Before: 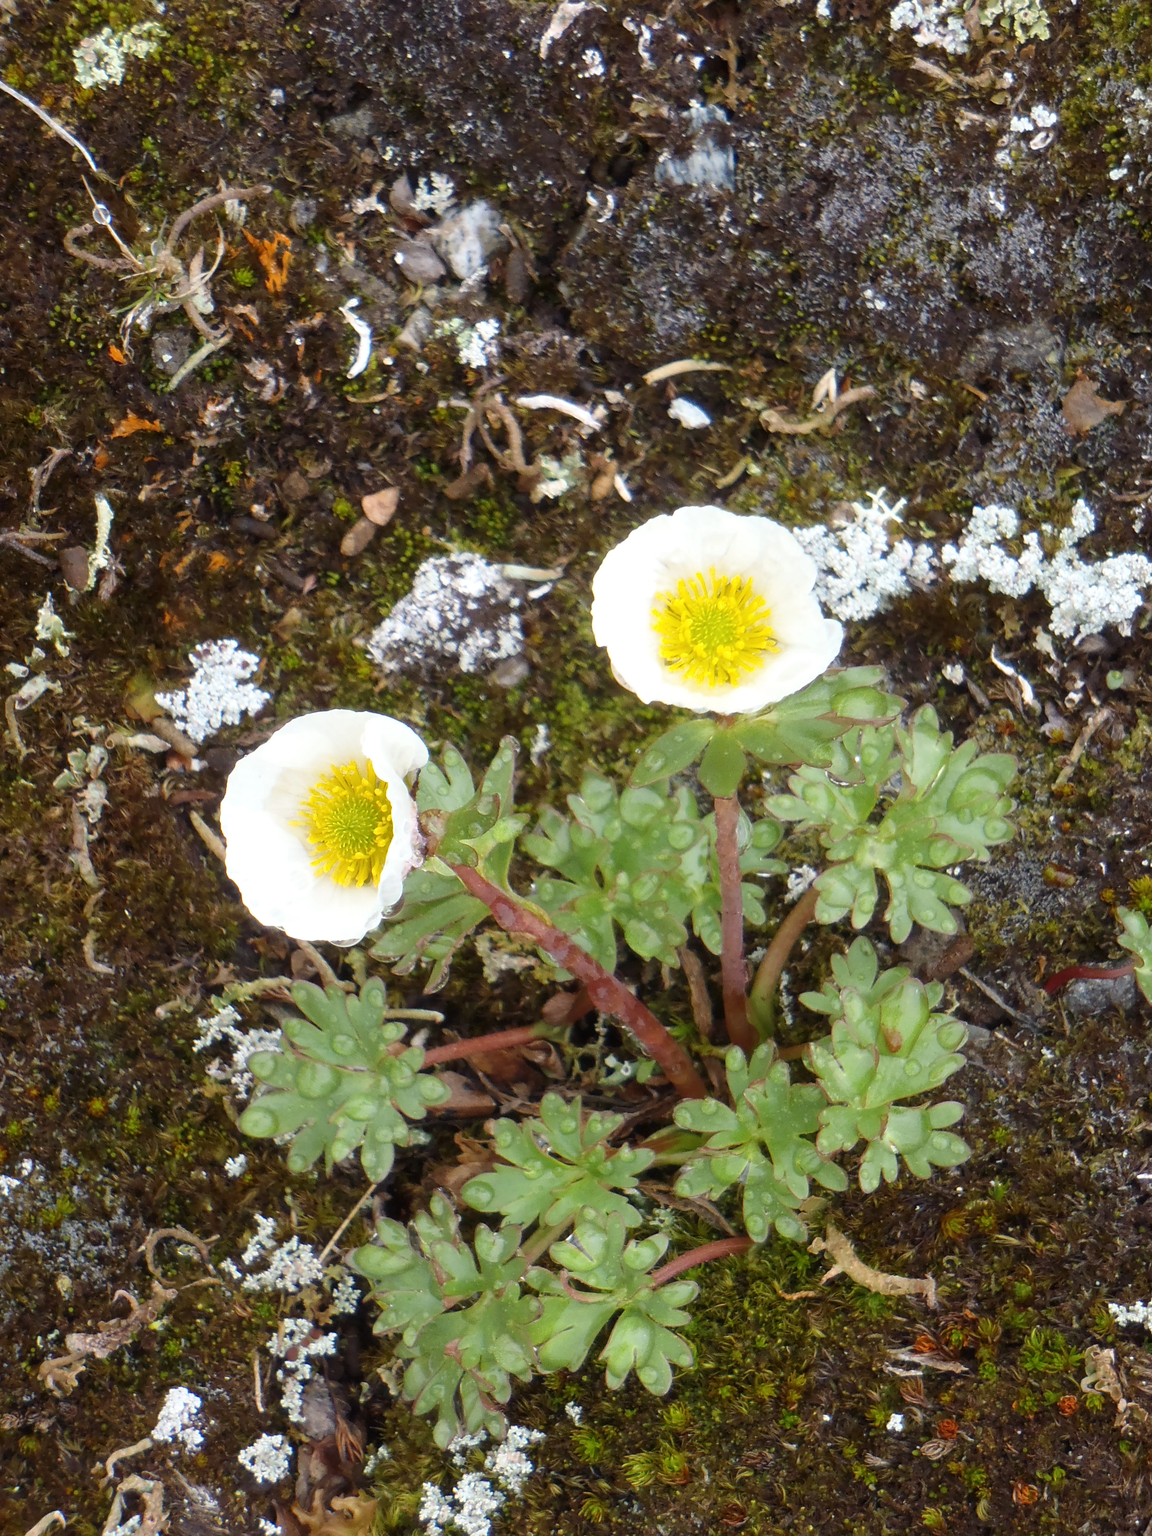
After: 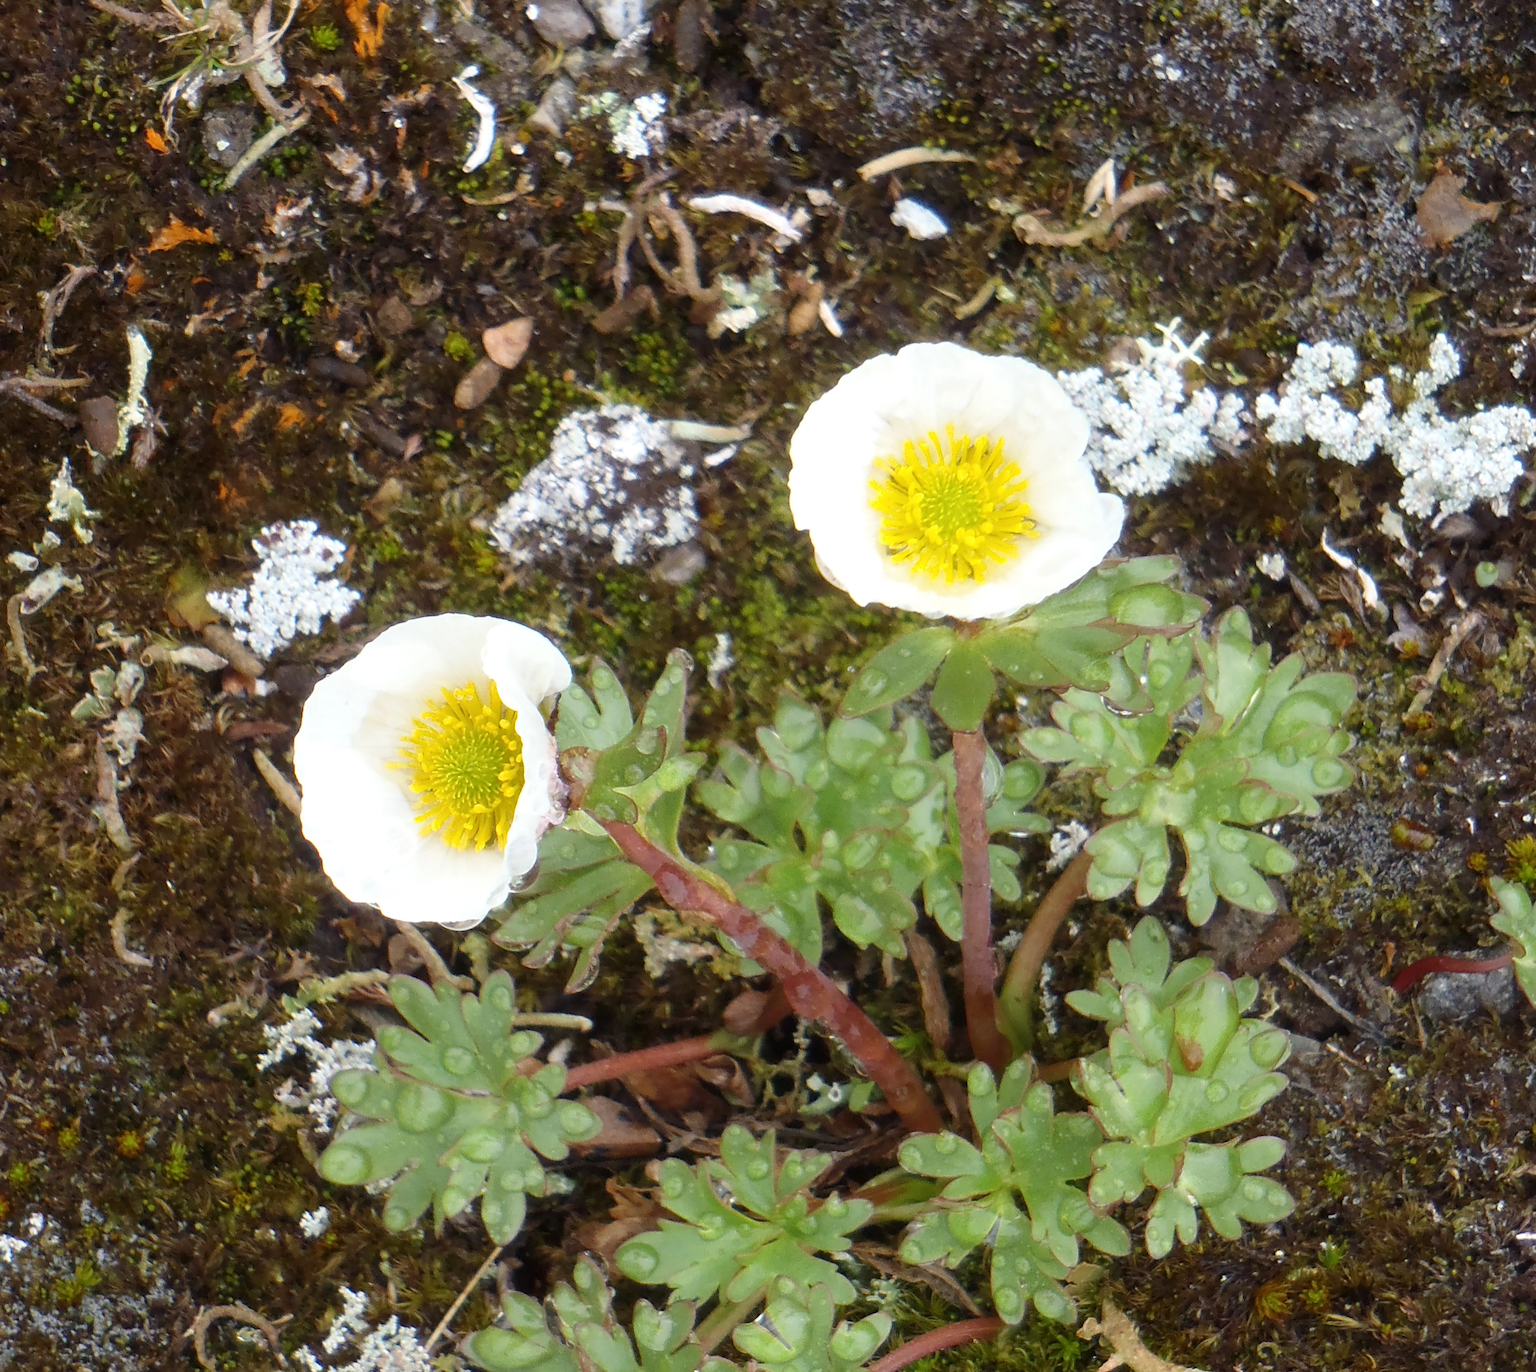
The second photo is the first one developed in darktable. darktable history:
crop: top 16.245%, bottom 16.717%
